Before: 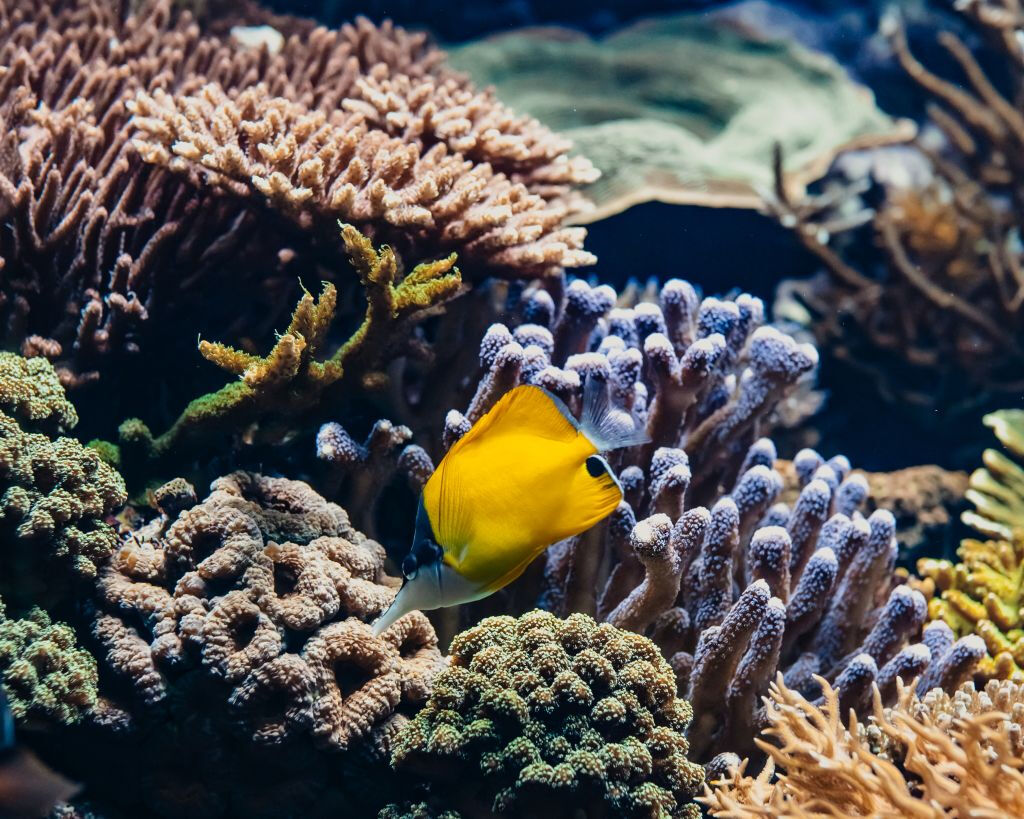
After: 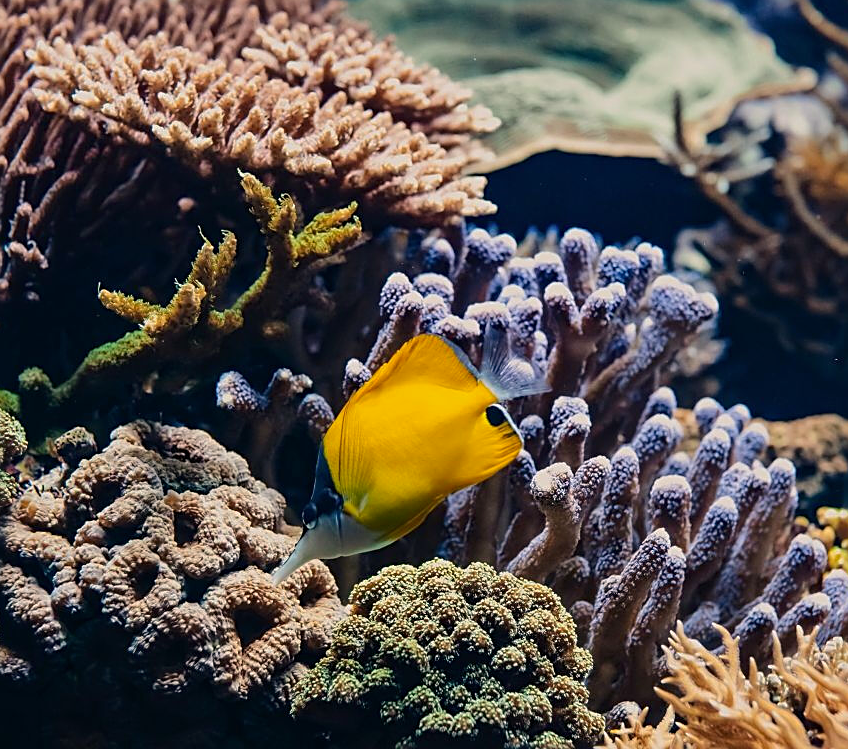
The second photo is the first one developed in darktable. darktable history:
shadows and highlights: shadows -20, white point adjustment -2, highlights -35
crop: left 9.807%, top 6.259%, right 7.334%, bottom 2.177%
sharpen: on, module defaults
color correction: highlights a* 3.84, highlights b* 5.07
